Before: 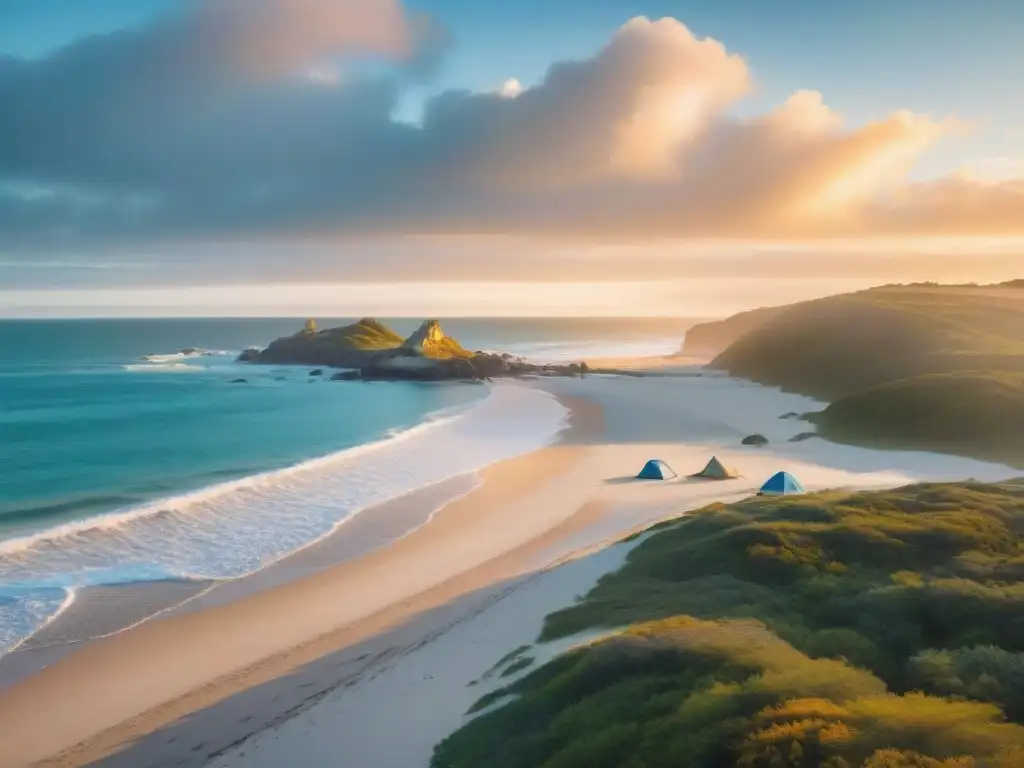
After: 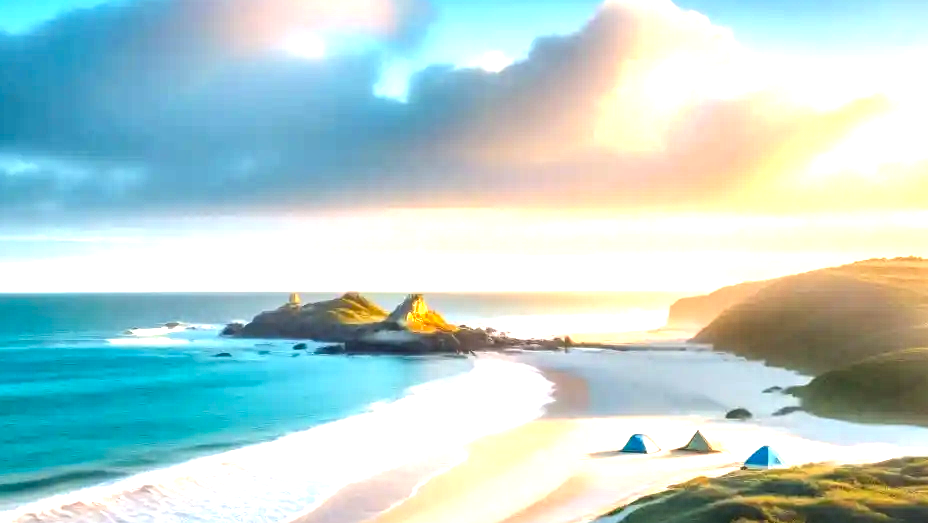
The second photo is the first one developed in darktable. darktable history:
contrast brightness saturation: contrast 0.086, saturation 0.282
exposure: black level correction -0.002, exposure 1.114 EV, compensate highlight preservation false
crop: left 1.593%, top 3.433%, right 7.764%, bottom 28.462%
local contrast: highlights 77%, shadows 56%, detail 175%, midtone range 0.43
